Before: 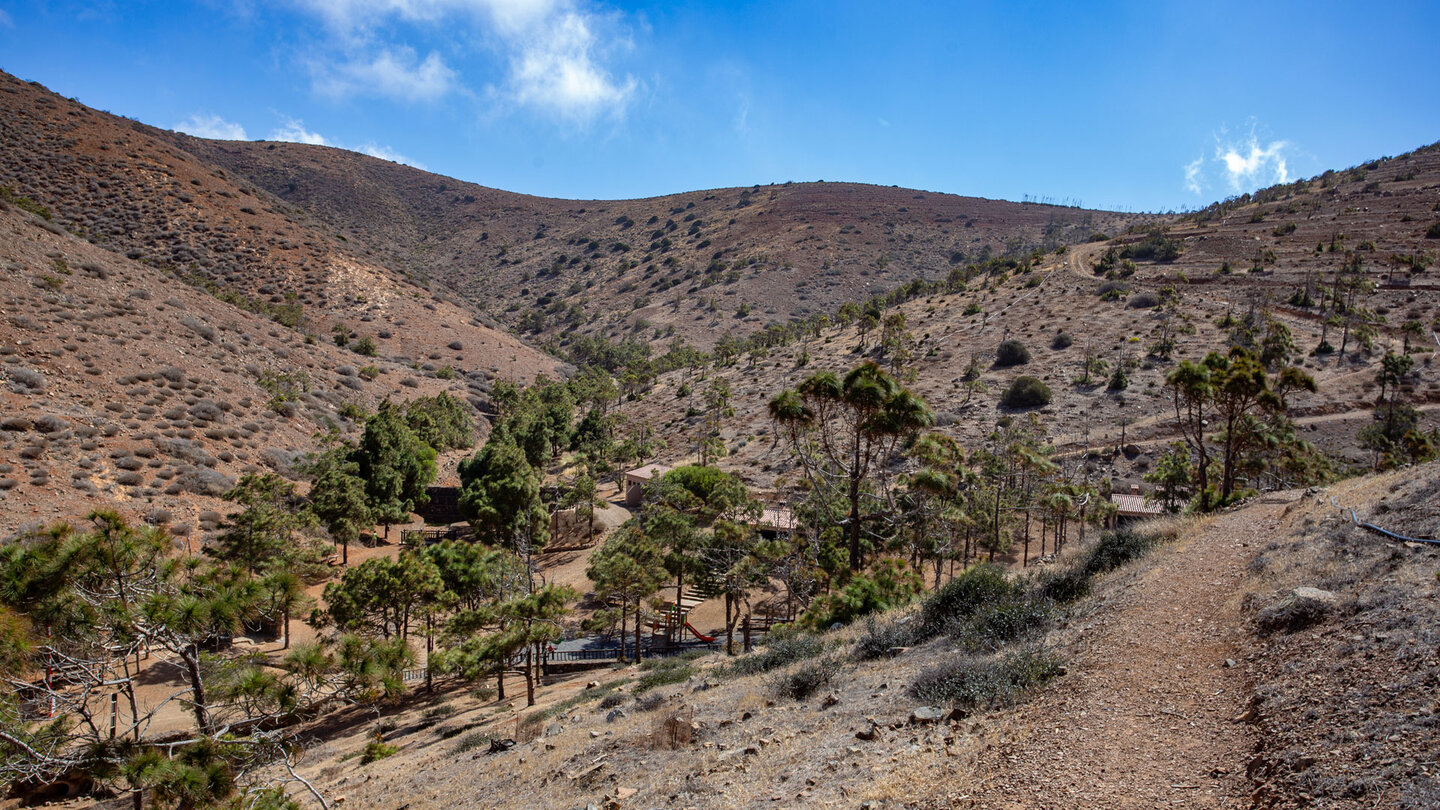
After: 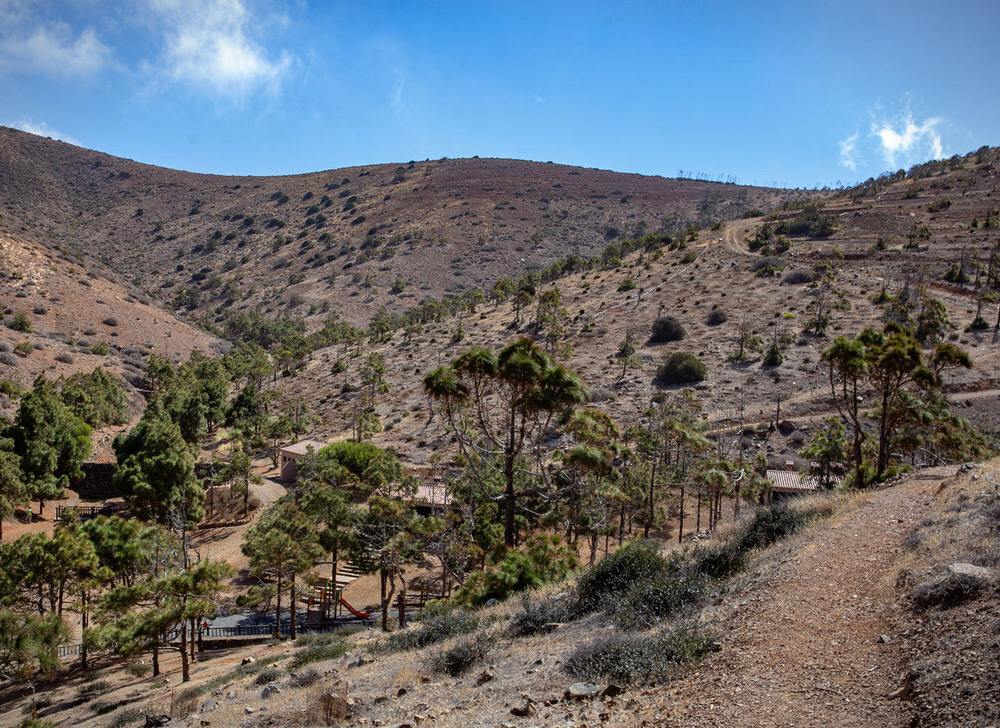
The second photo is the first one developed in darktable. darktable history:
crop and rotate: left 24.024%, top 3.07%, right 6.507%, bottom 7.03%
vignetting: fall-off start 100.46%, brightness -0.395, saturation -0.294, width/height ratio 1.32
